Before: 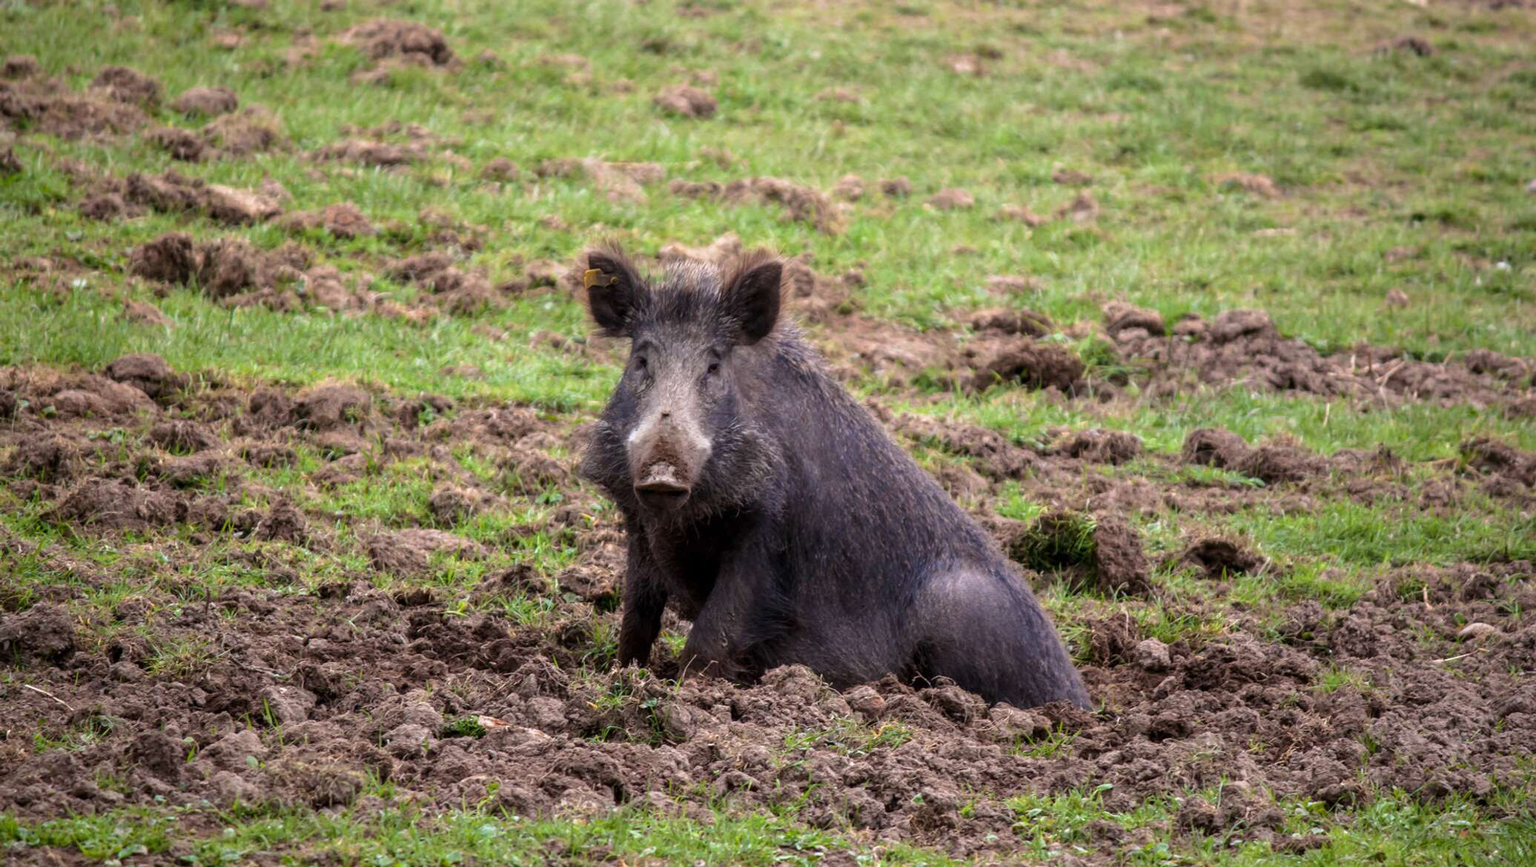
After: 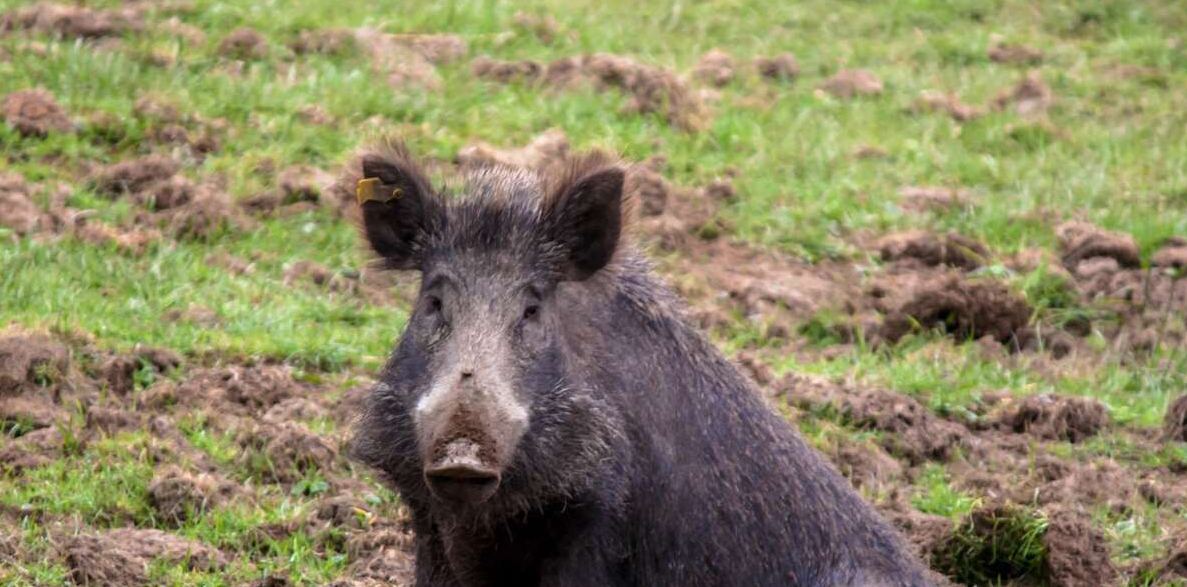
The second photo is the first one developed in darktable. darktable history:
tone equalizer: on, module defaults
crop: left 20.836%, top 15.827%, right 21.836%, bottom 33.994%
